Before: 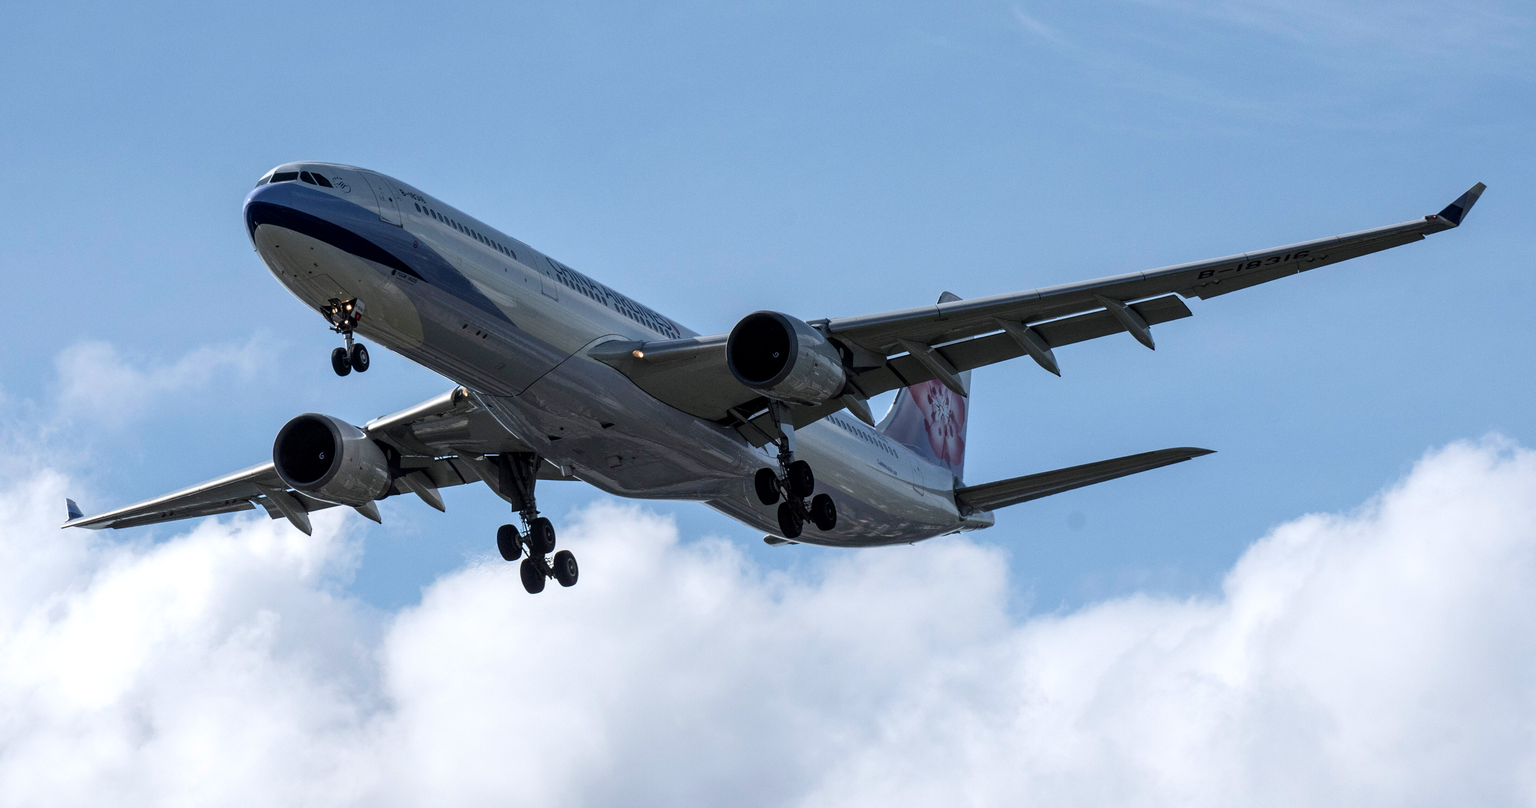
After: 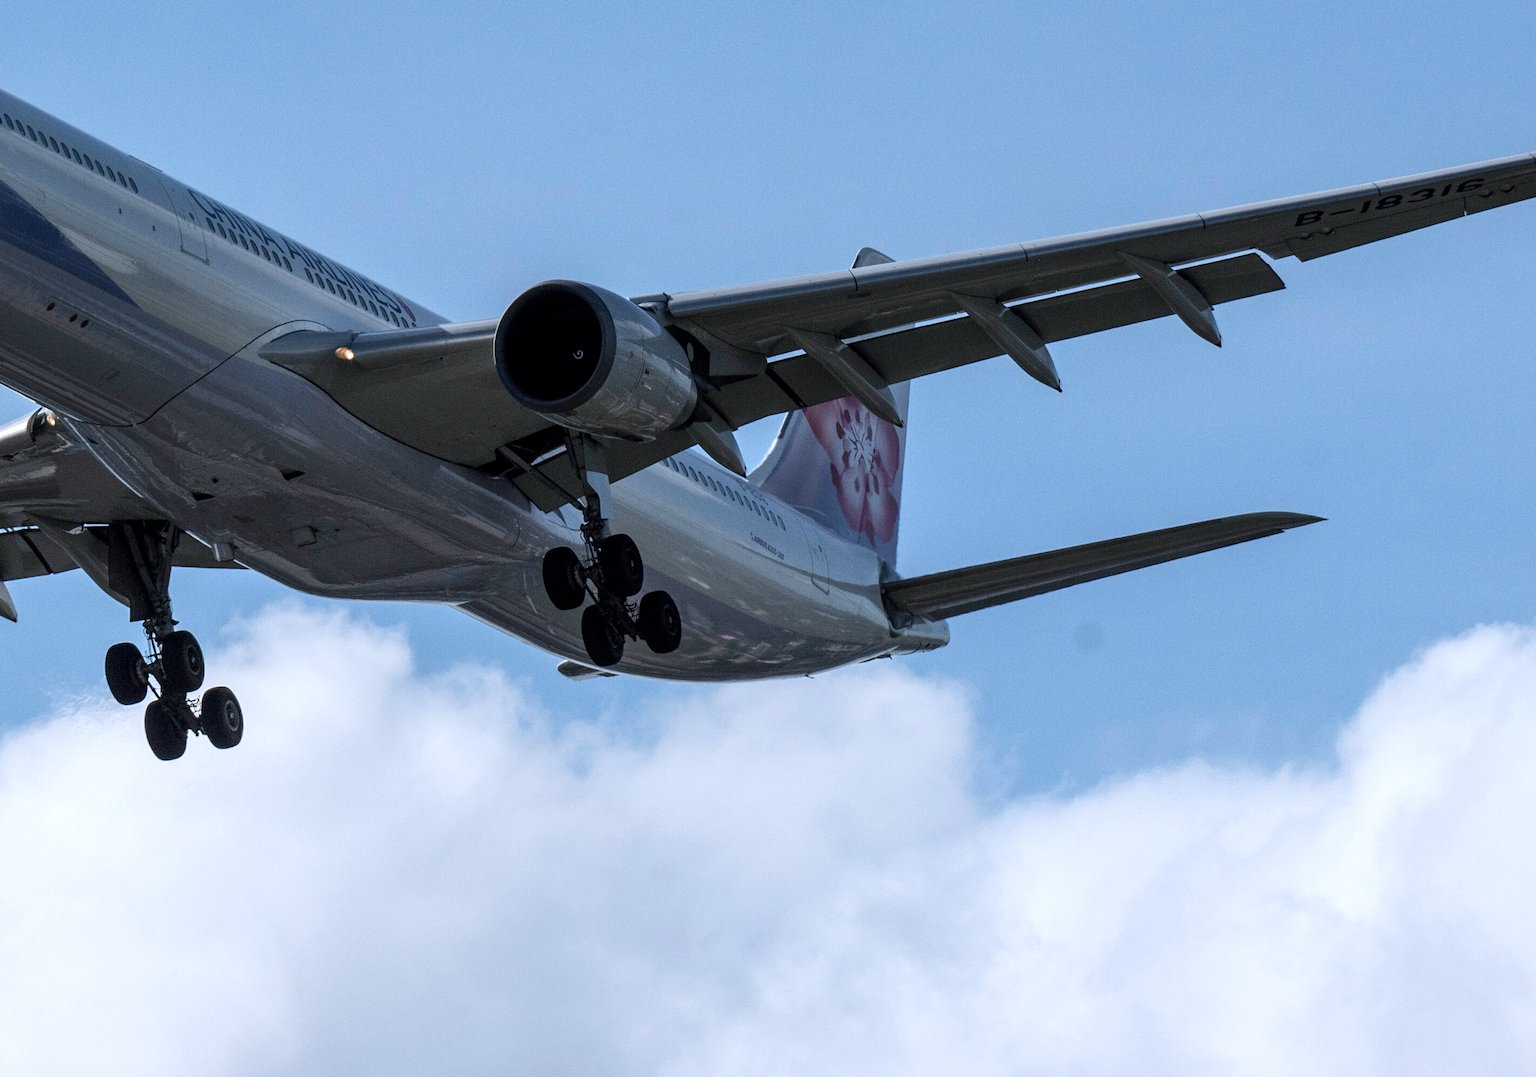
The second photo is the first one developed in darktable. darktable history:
crop and rotate: left 28.352%, top 18.09%, right 12.713%, bottom 3.315%
color correction: highlights a* -0.139, highlights b* -5.15, shadows a* -0.136, shadows b* -0.139
